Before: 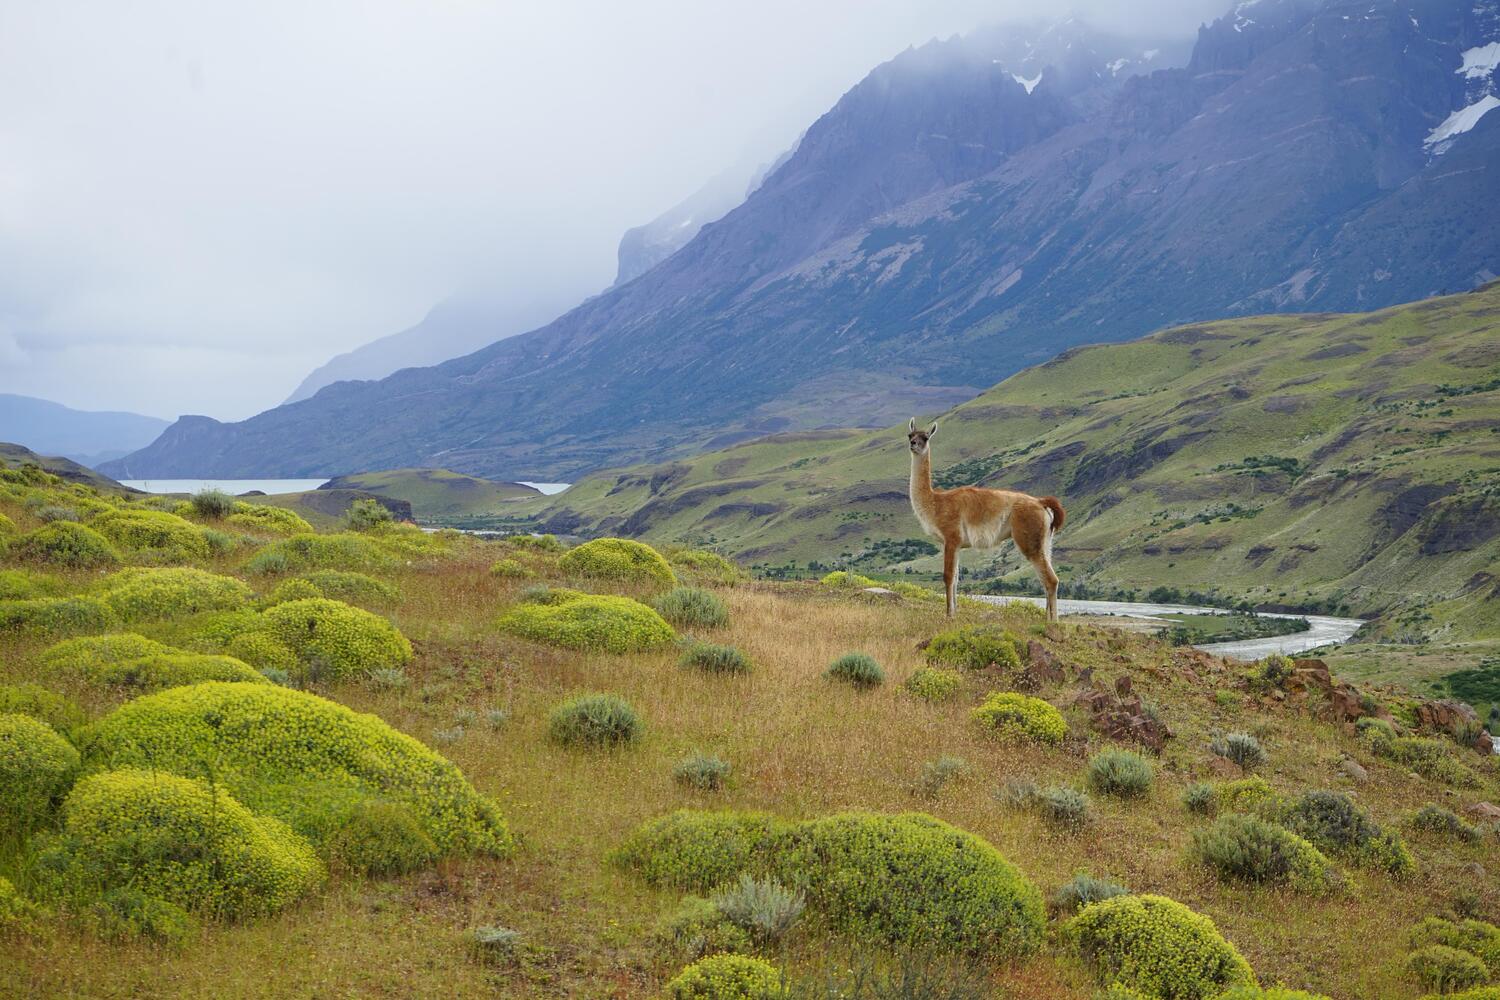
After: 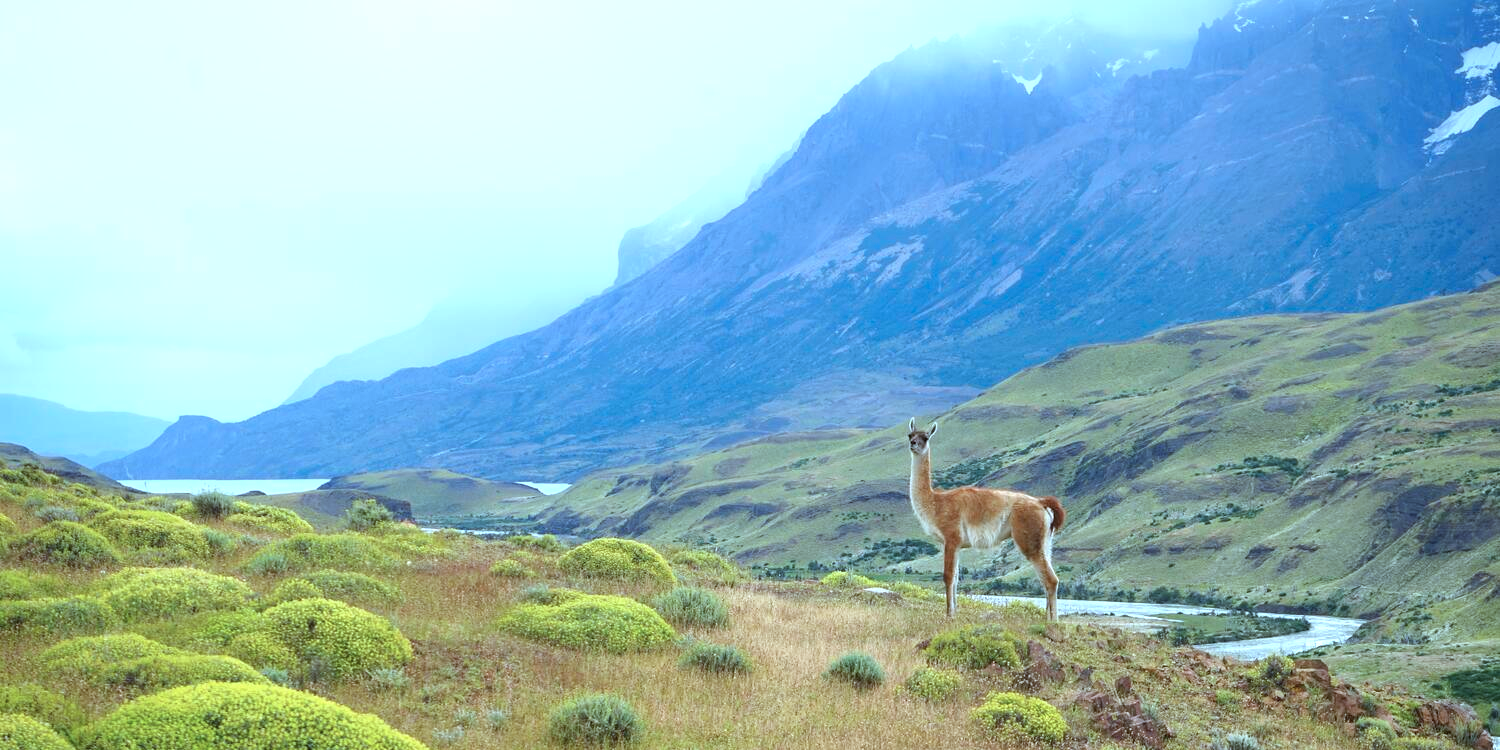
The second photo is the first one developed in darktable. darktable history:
crop: bottom 24.988%
exposure: black level correction 0, exposure 0.7 EV, compensate exposure bias true, compensate highlight preservation false
color correction: highlights a* -9.73, highlights b* -21.22
